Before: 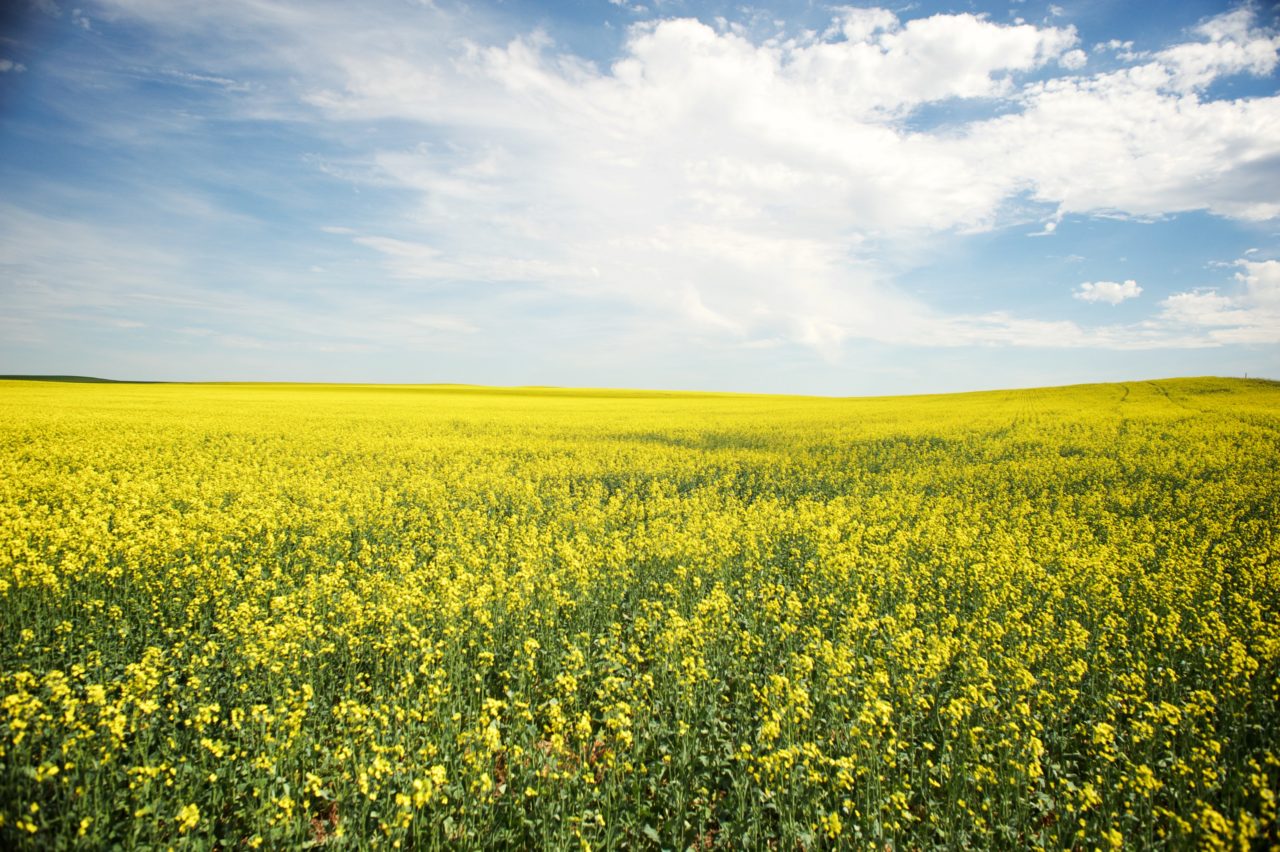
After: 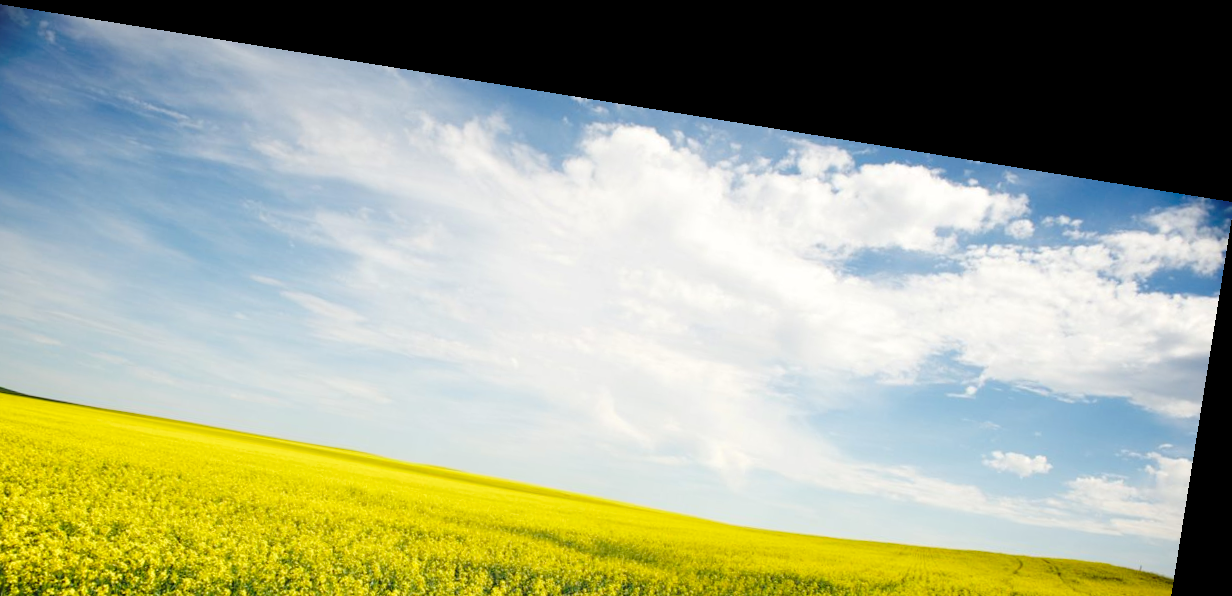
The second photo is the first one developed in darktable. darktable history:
crop and rotate: left 11.812%, bottom 42.776%
rotate and perspective: rotation 9.12°, automatic cropping off
base curve: curves: ch0 [(0, 0) (0.073, 0.04) (0.157, 0.139) (0.492, 0.492) (0.758, 0.758) (1, 1)], preserve colors none
